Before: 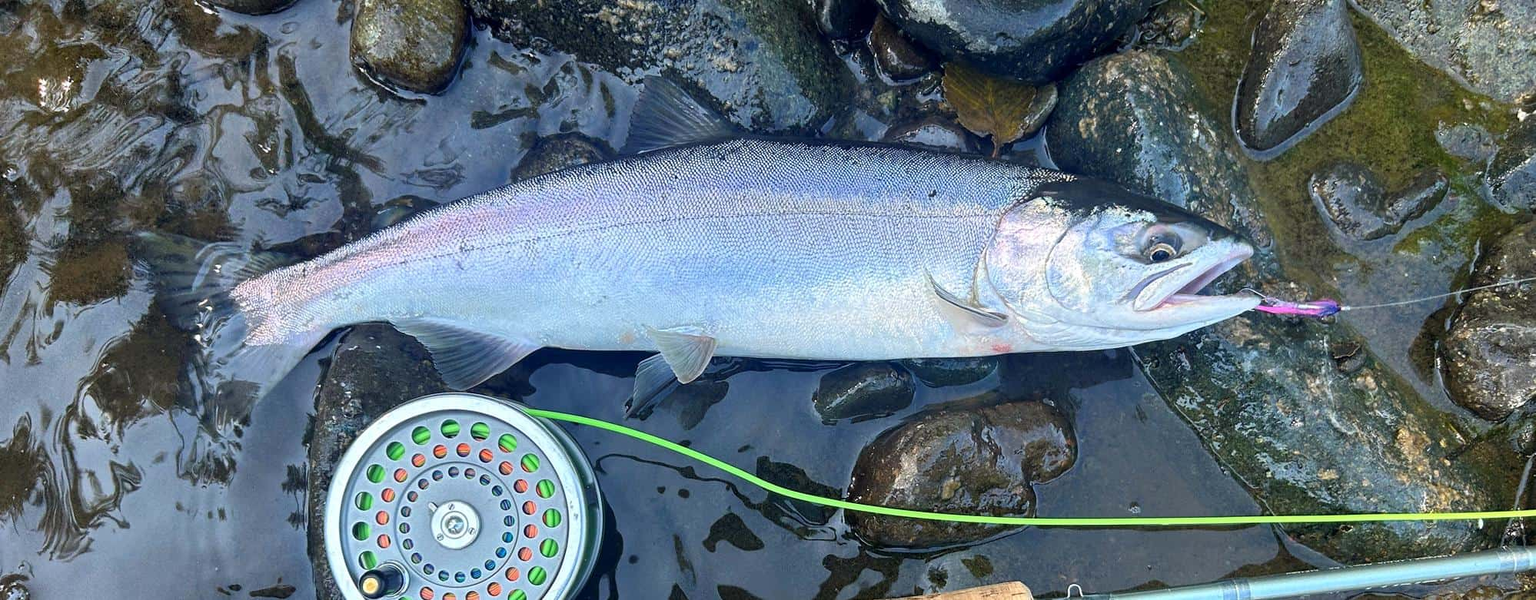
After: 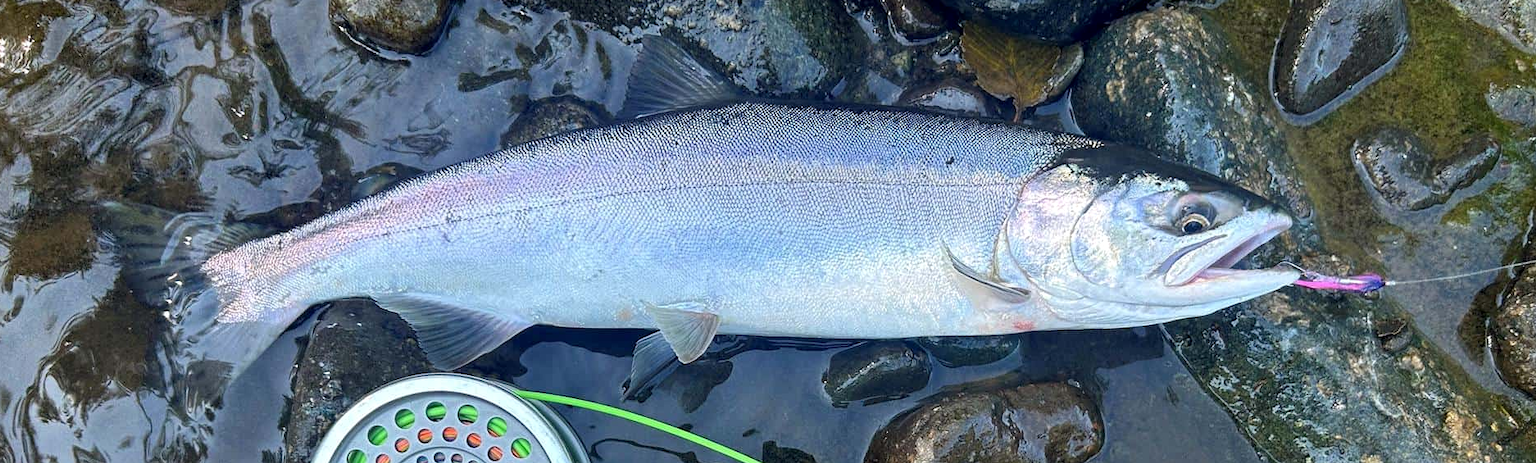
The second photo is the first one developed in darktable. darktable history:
crop: left 2.737%, top 7.287%, right 3.421%, bottom 20.179%
local contrast: highlights 100%, shadows 100%, detail 120%, midtone range 0.2
